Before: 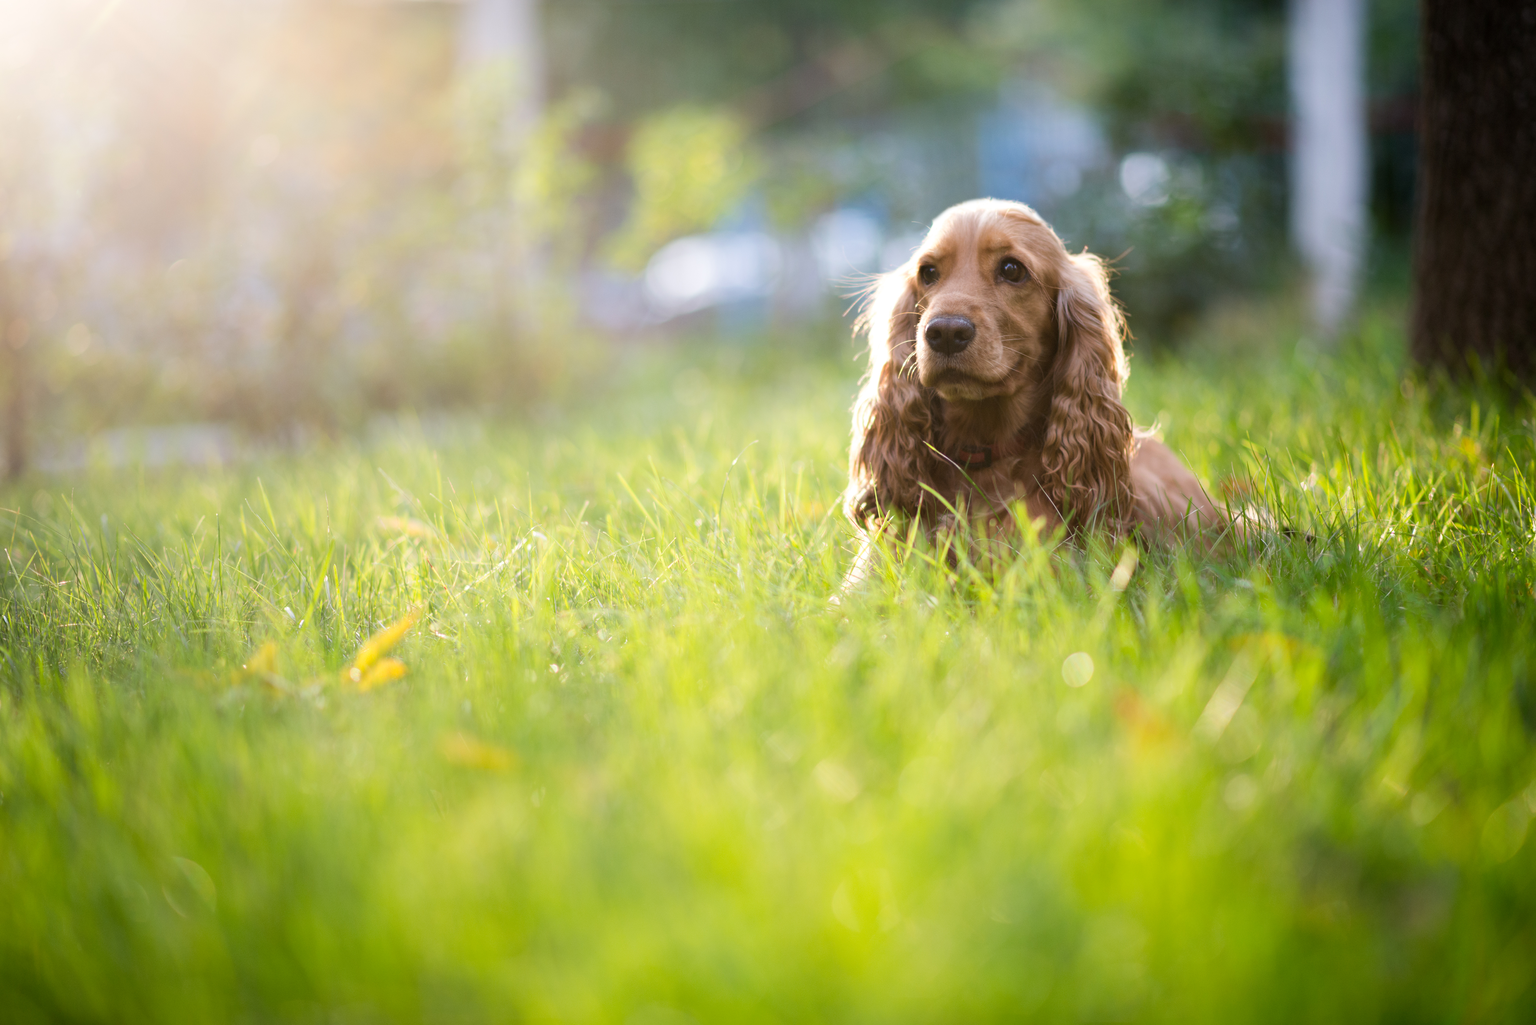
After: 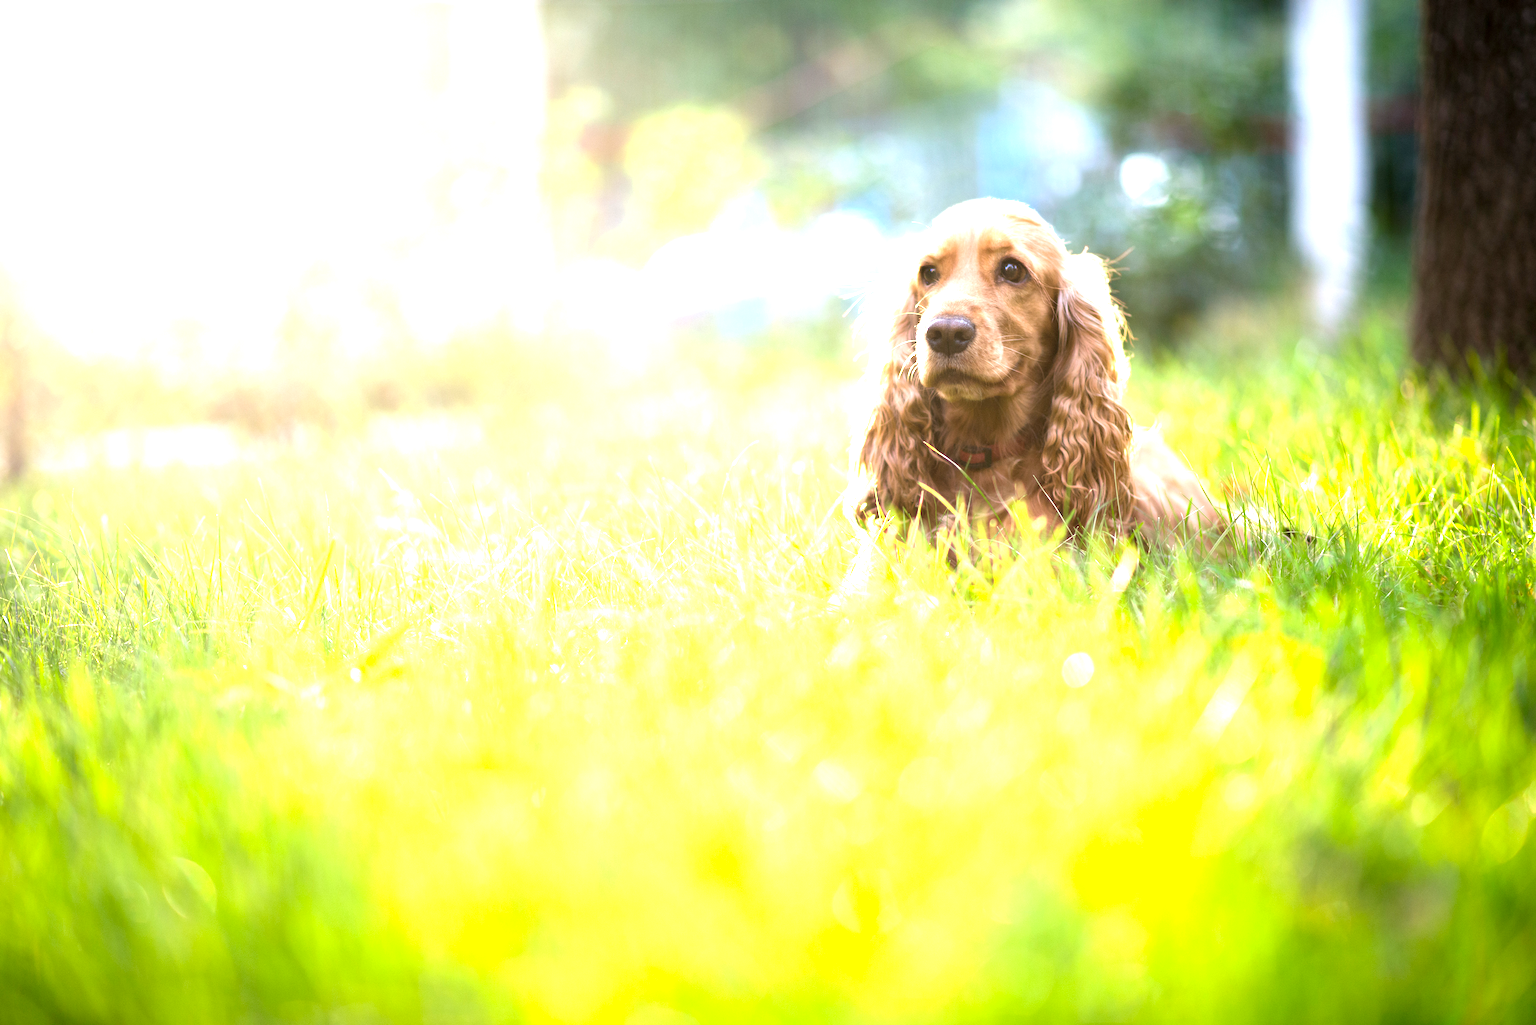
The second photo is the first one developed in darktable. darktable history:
exposure: black level correction 0.001, exposure 1.05 EV, compensate exposure bias true, compensate highlight preservation false
levels: levels [0, 0.43, 0.859]
